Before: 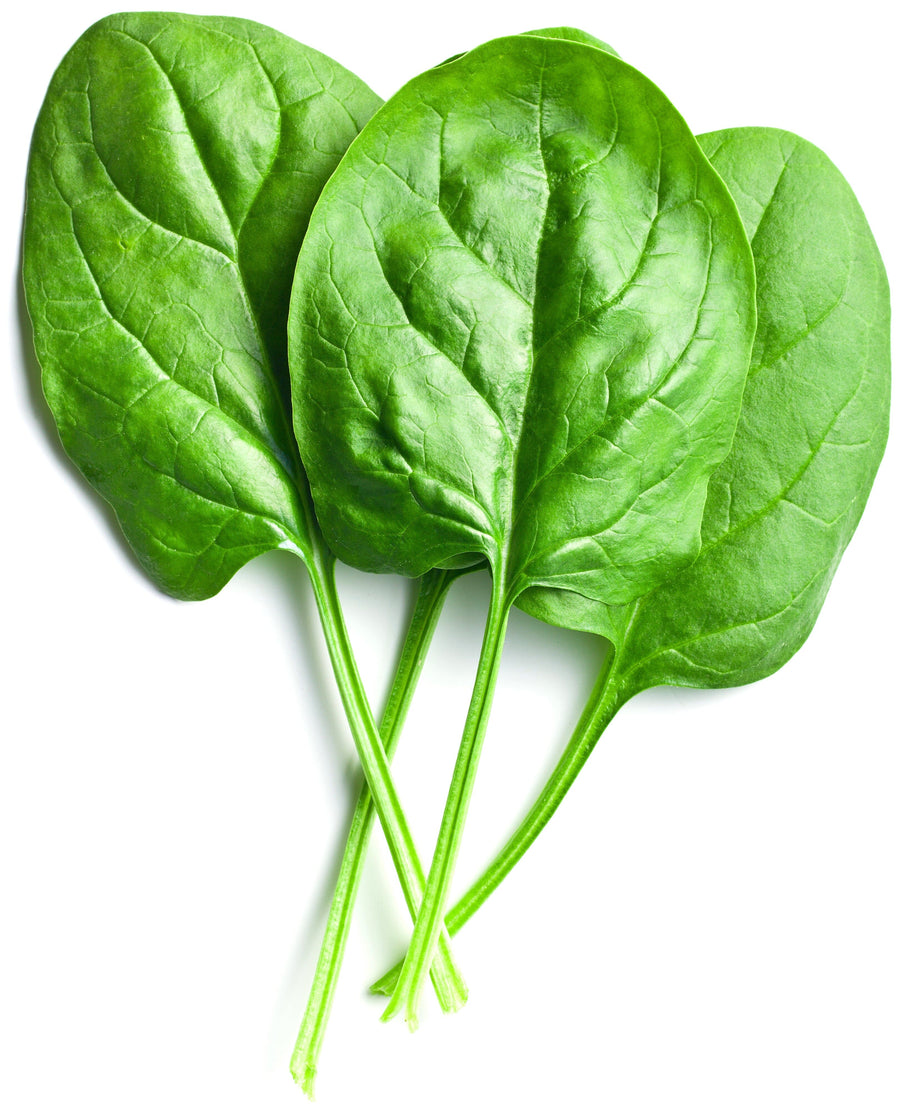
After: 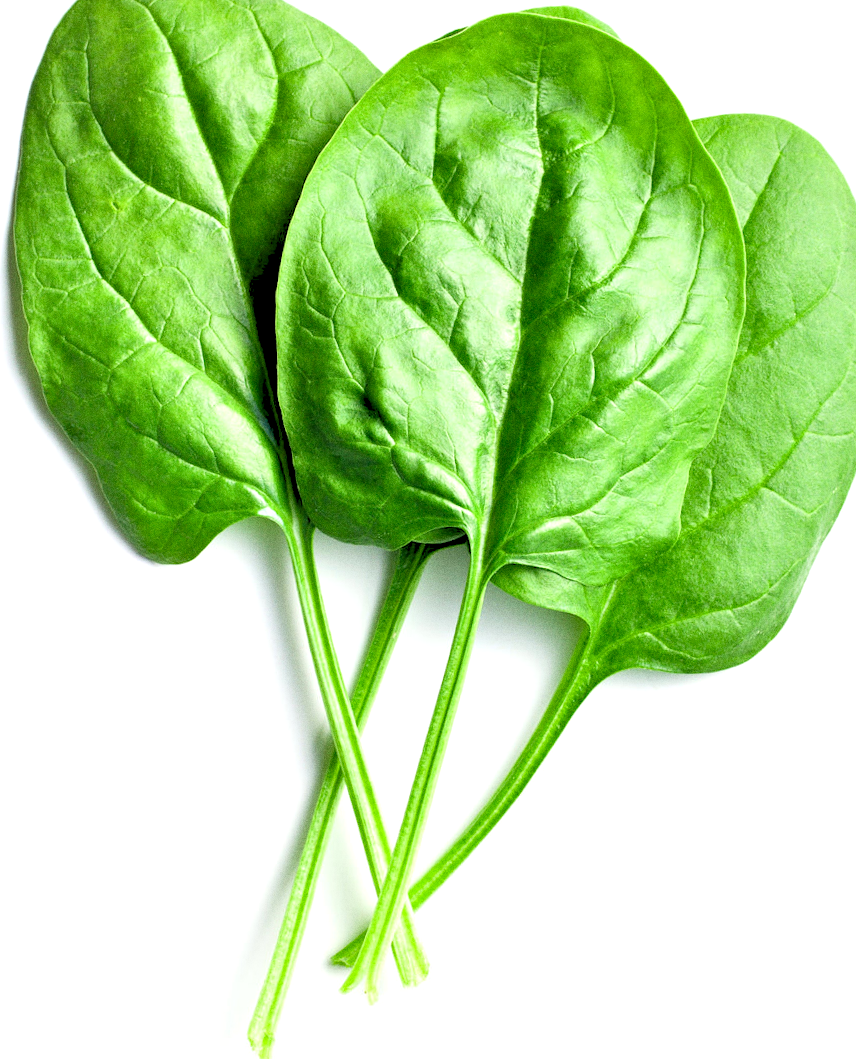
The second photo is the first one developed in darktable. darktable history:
grain: coarseness 0.09 ISO
local contrast: mode bilateral grid, contrast 25, coarseness 60, detail 151%, midtone range 0.2
rgb levels: levels [[0.027, 0.429, 0.996], [0, 0.5, 1], [0, 0.5, 1]]
crop and rotate: angle -2.38°
